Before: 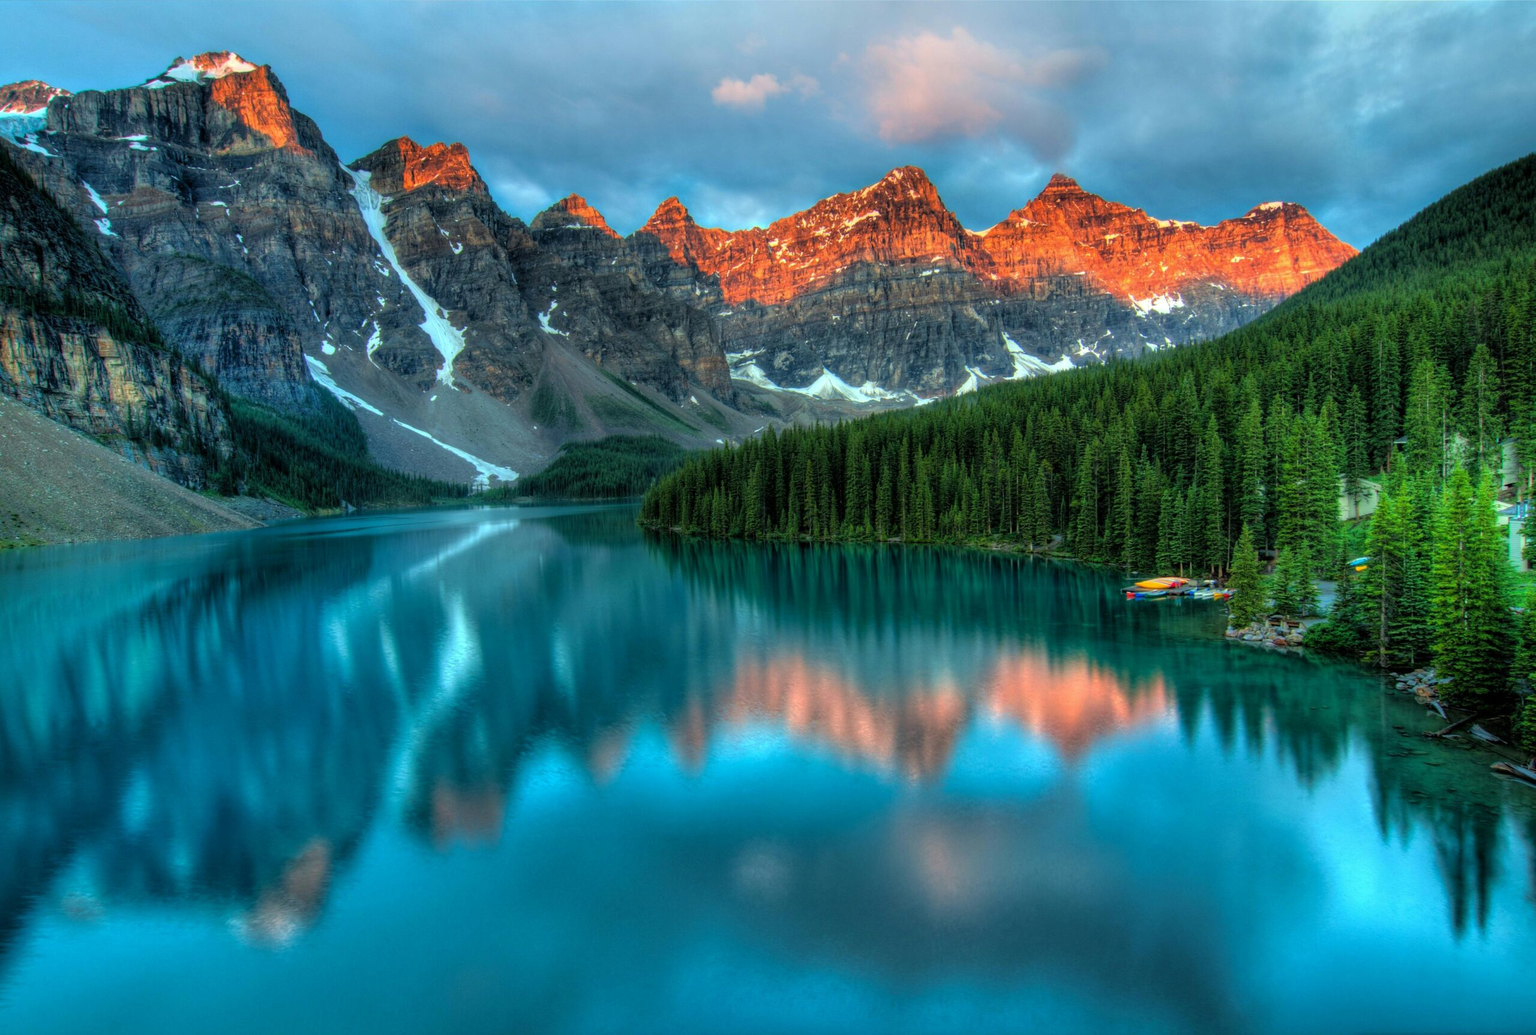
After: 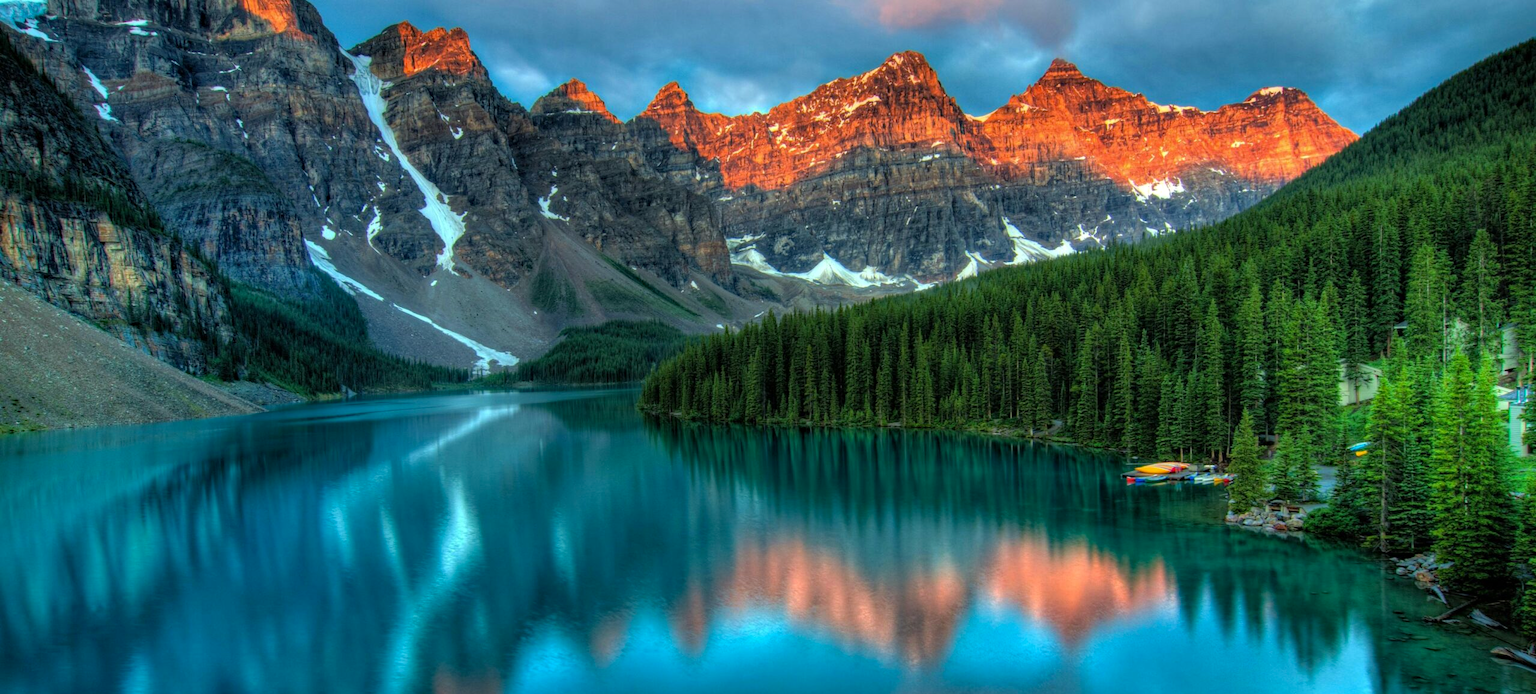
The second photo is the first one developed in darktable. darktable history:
haze removal: adaptive false
crop: top 11.17%, bottom 21.72%
